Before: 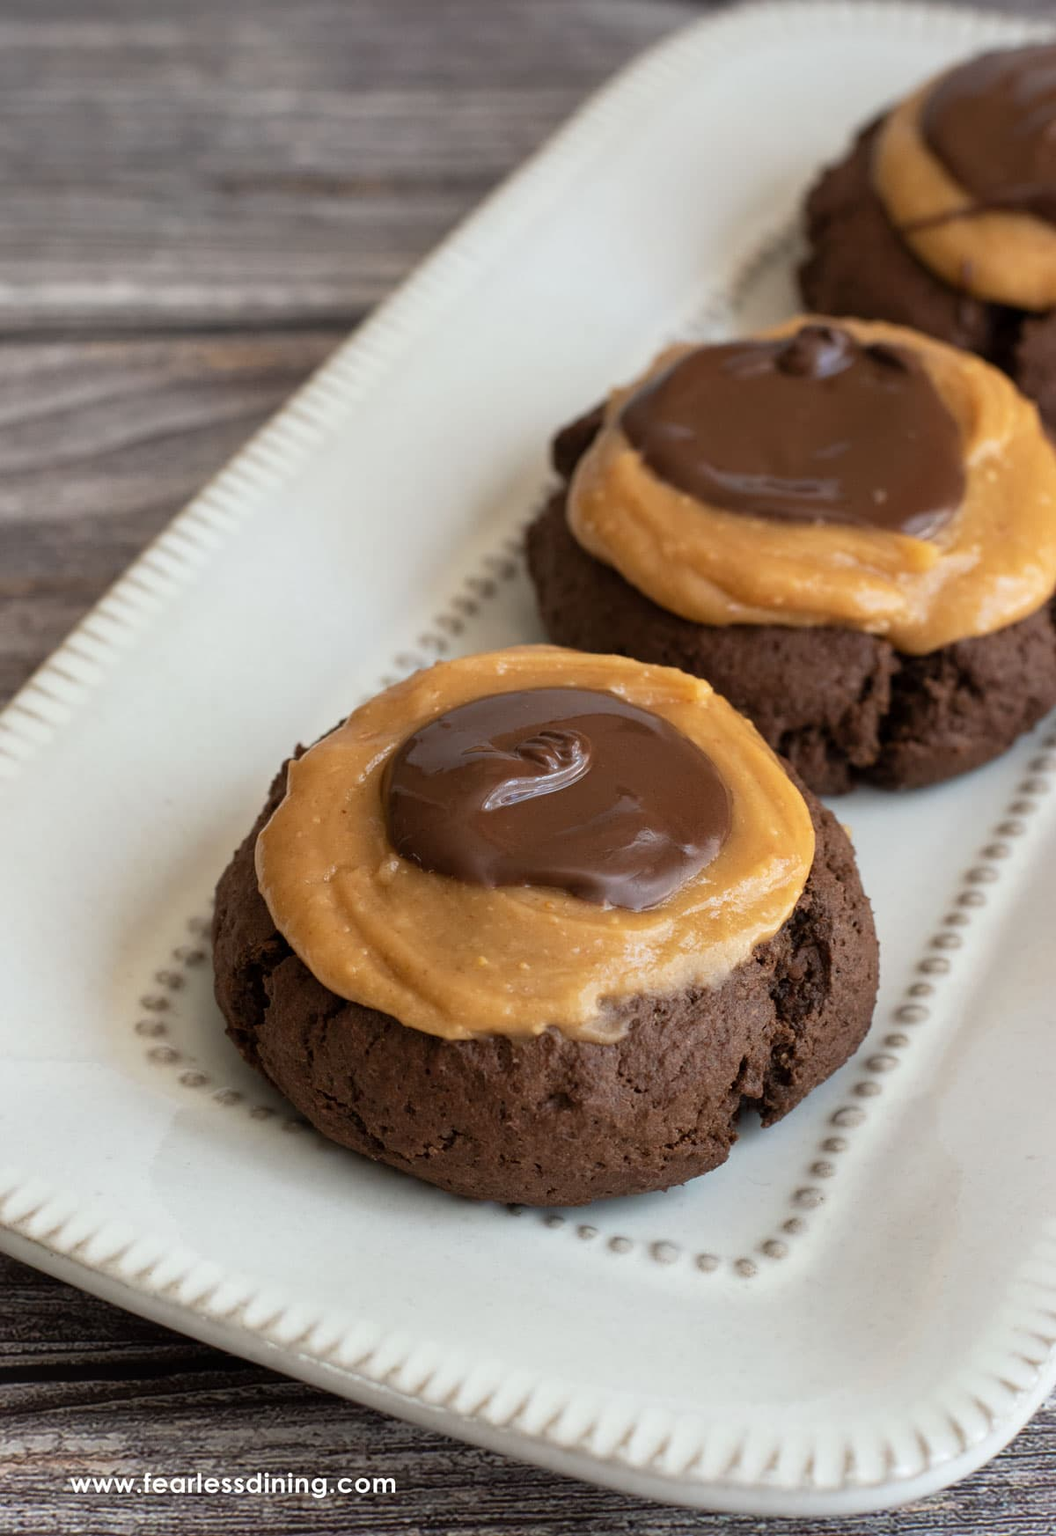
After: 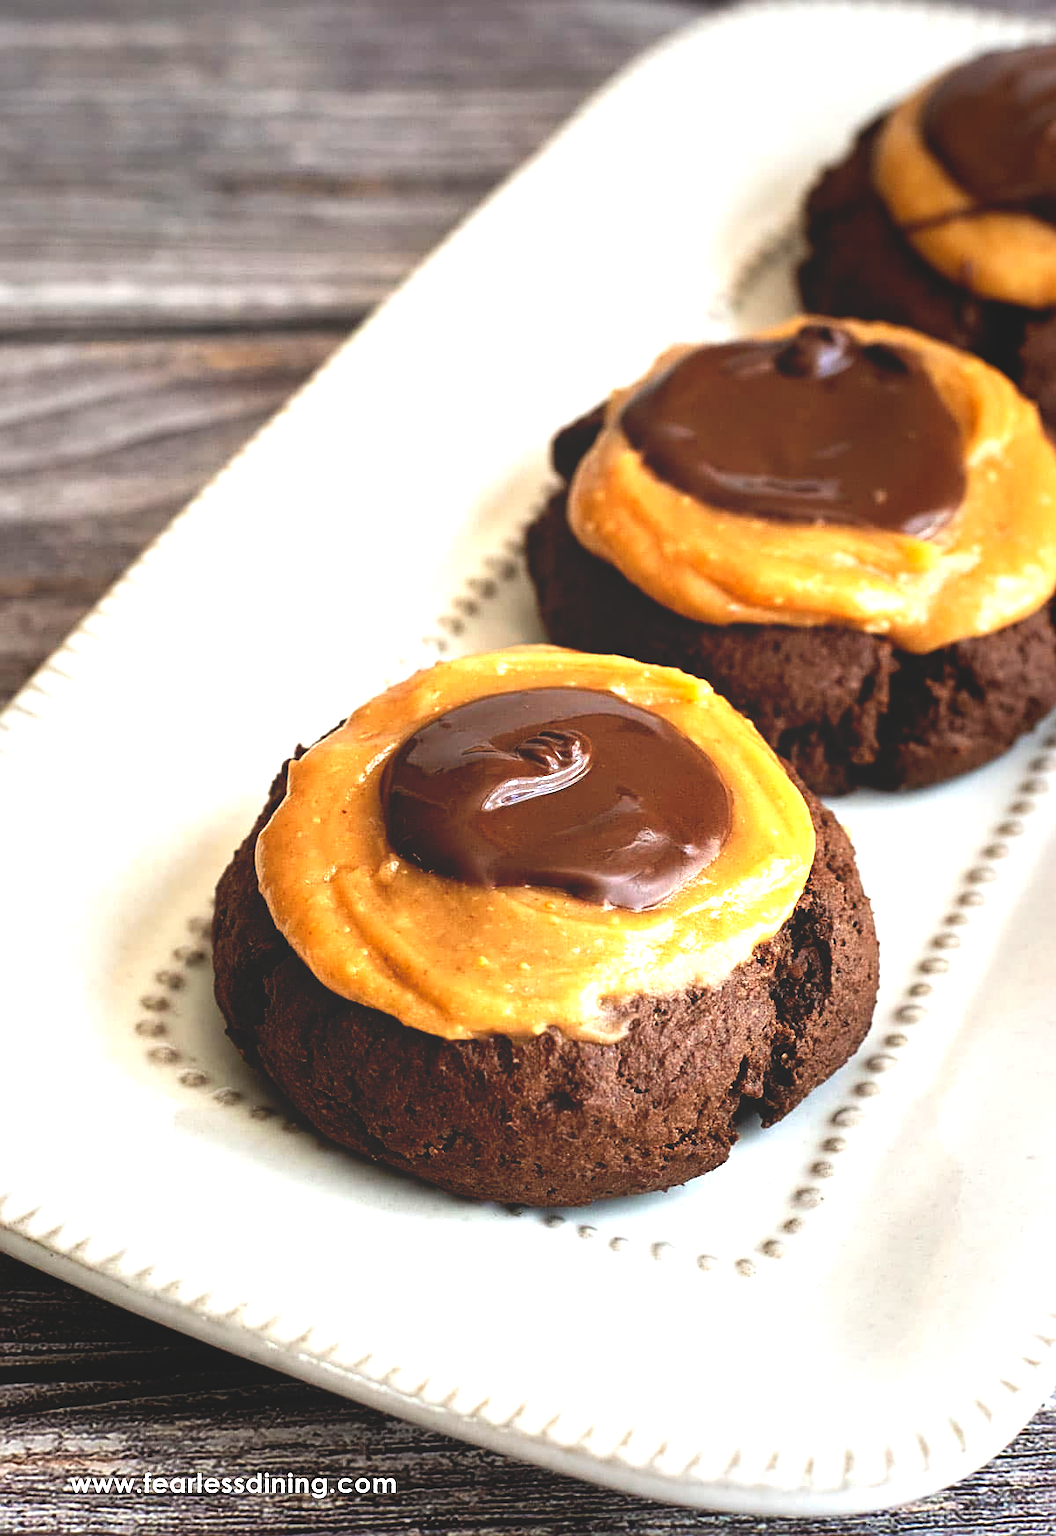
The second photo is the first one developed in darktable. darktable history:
vignetting: fall-off start 48.75%, brightness -0.37, saturation 0.017, automatic ratio true, width/height ratio 1.297
base curve: curves: ch0 [(0, 0.02) (0.083, 0.036) (1, 1)], preserve colors none
sharpen: on, module defaults
exposure: black level correction 0, exposure 1.4 EV, compensate highlight preservation false
